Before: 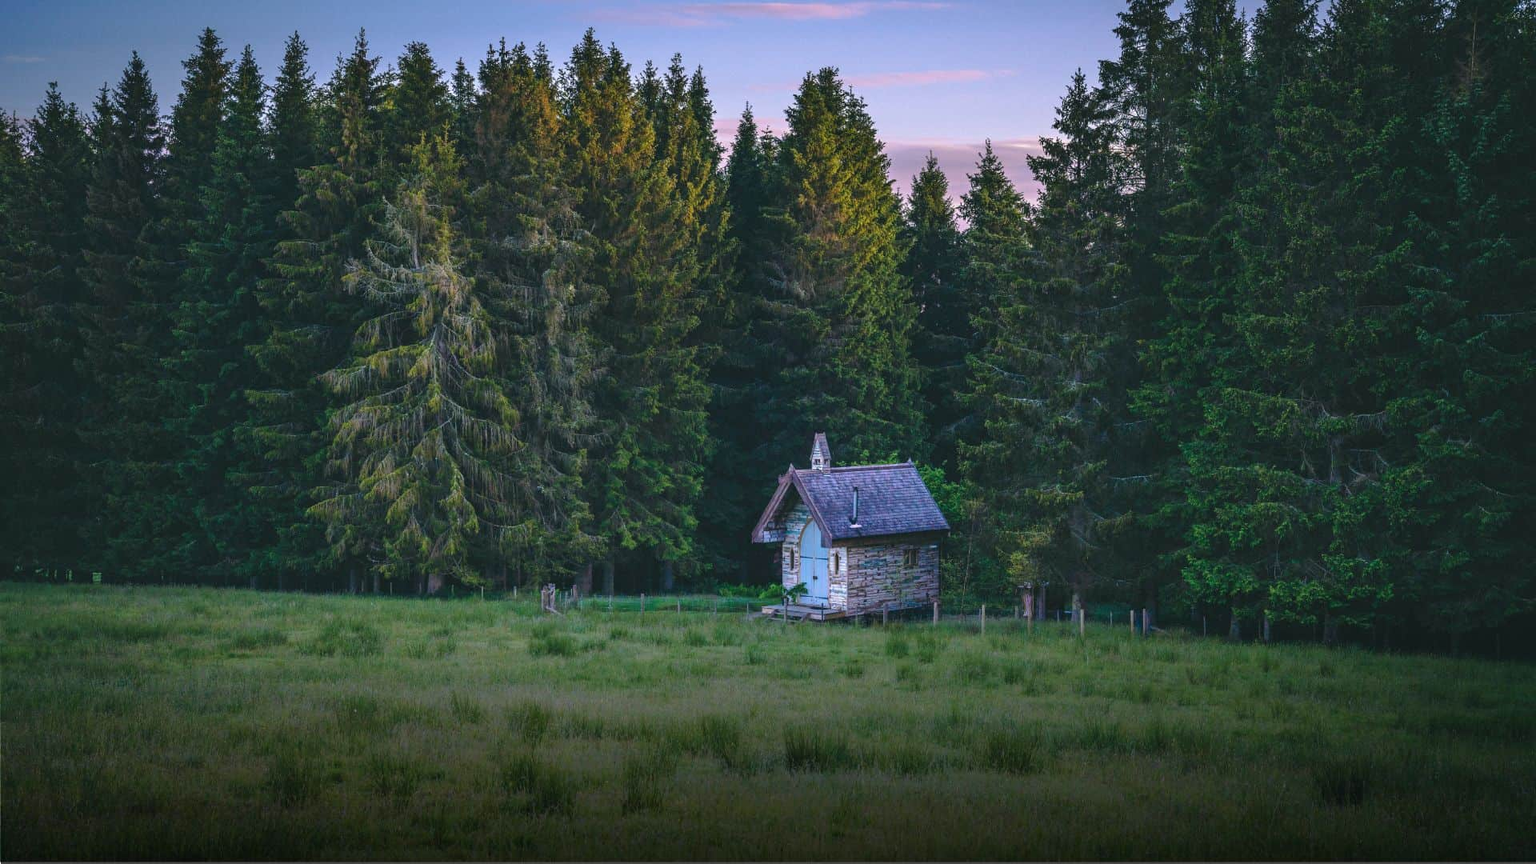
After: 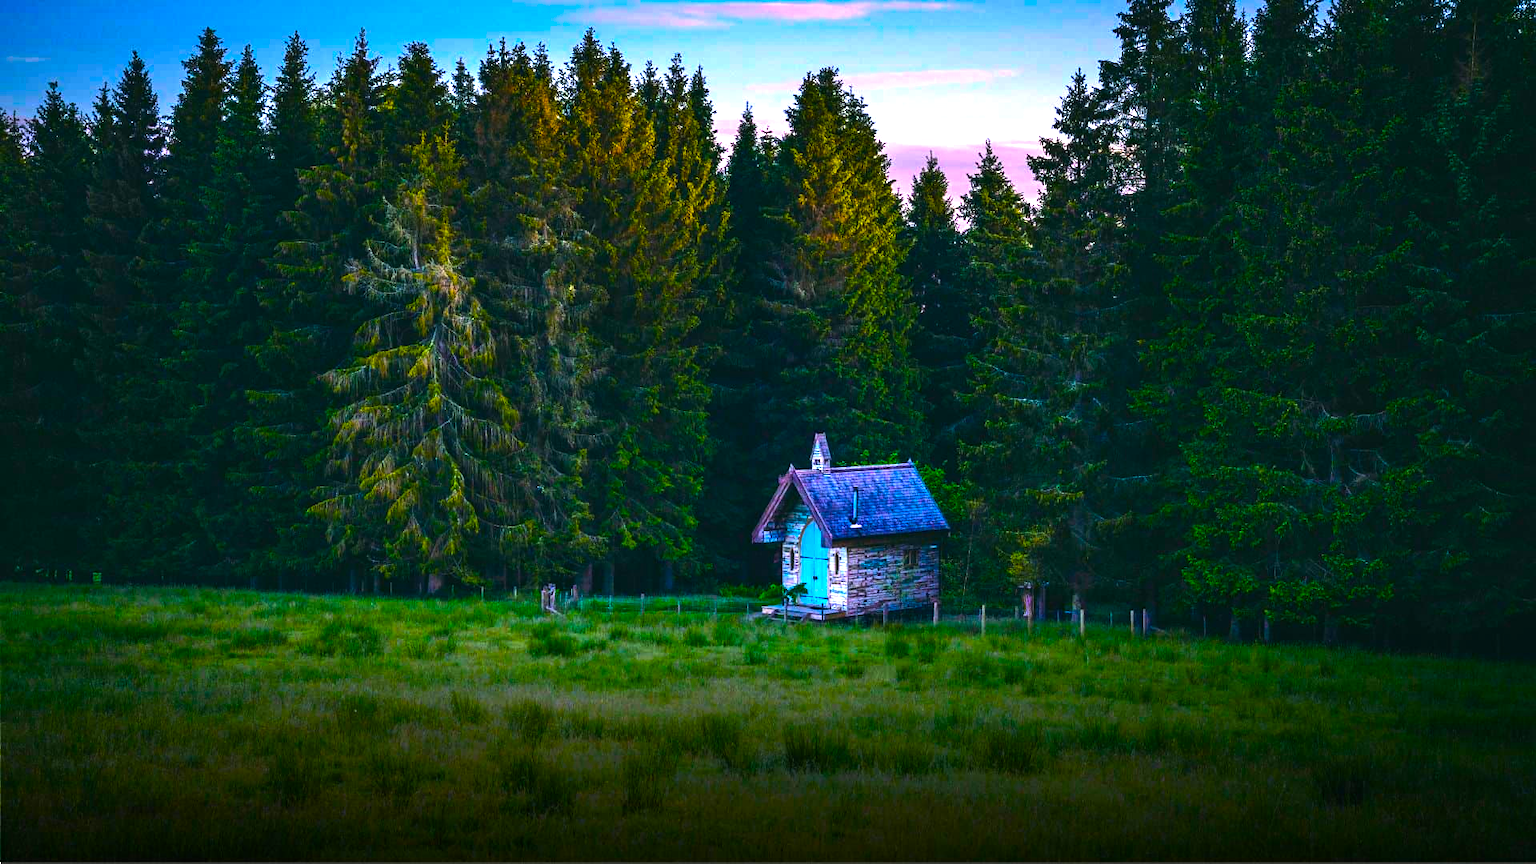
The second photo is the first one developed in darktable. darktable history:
color balance rgb: linear chroma grading › shadows -40%, linear chroma grading › highlights 40%, linear chroma grading › global chroma 45%, linear chroma grading › mid-tones -30%, perceptual saturation grading › global saturation 55%, perceptual saturation grading › highlights -50%, perceptual saturation grading › mid-tones 40%, perceptual saturation grading › shadows 30%, perceptual brilliance grading › global brilliance 20%, perceptual brilliance grading › shadows -40%, global vibrance 35%
tone equalizer: -8 EV -0.417 EV, -7 EV -0.389 EV, -6 EV -0.333 EV, -5 EV -0.222 EV, -3 EV 0.222 EV, -2 EV 0.333 EV, -1 EV 0.389 EV, +0 EV 0.417 EV, edges refinement/feathering 500, mask exposure compensation -1.57 EV, preserve details no
